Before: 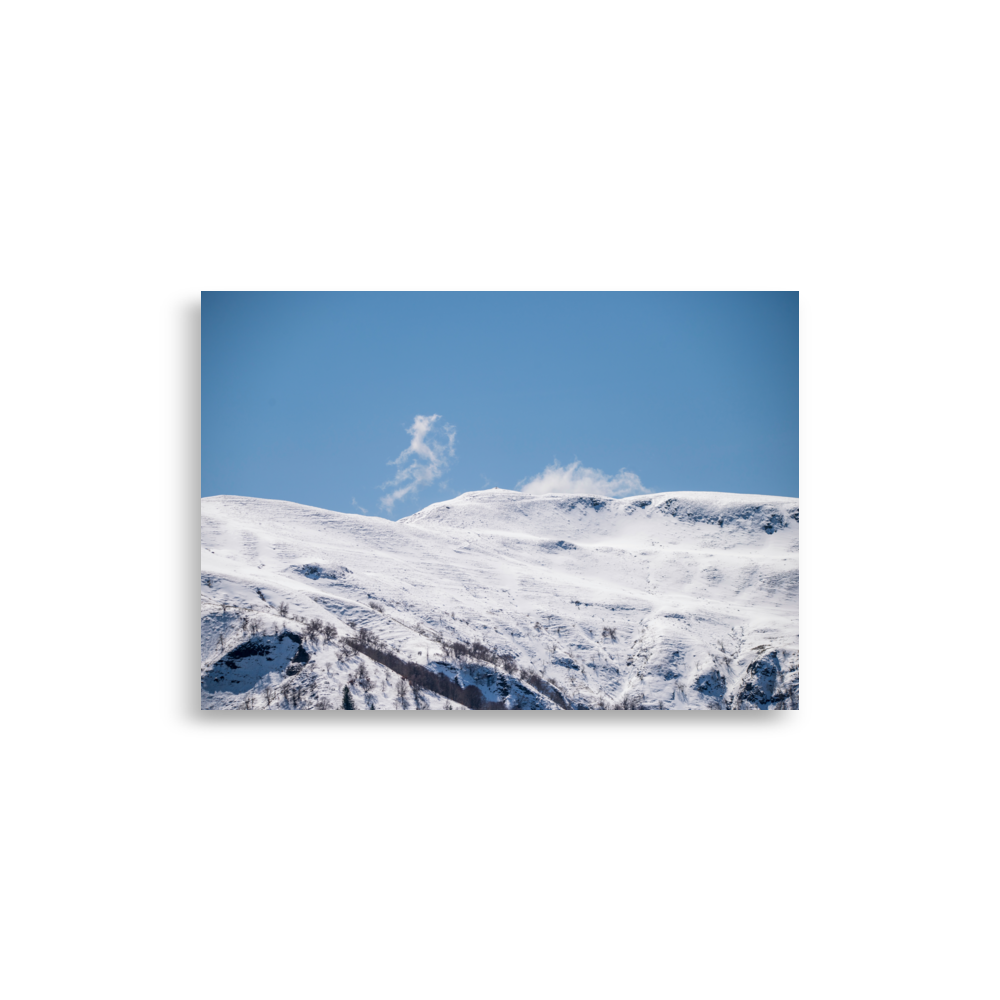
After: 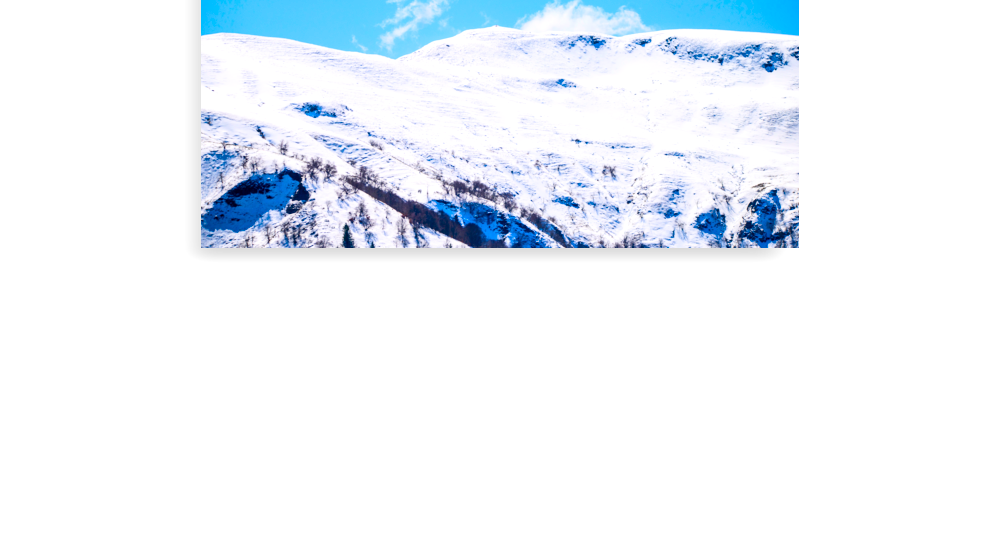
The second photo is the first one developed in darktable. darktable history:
crop and rotate: top 46.237%
contrast brightness saturation: contrast 0.26, brightness 0.02, saturation 0.87
color balance rgb: perceptual saturation grading › global saturation 20%, perceptual saturation grading › highlights -50%, perceptual saturation grading › shadows 30%, perceptual brilliance grading › global brilliance 10%, perceptual brilliance grading › shadows 15%
